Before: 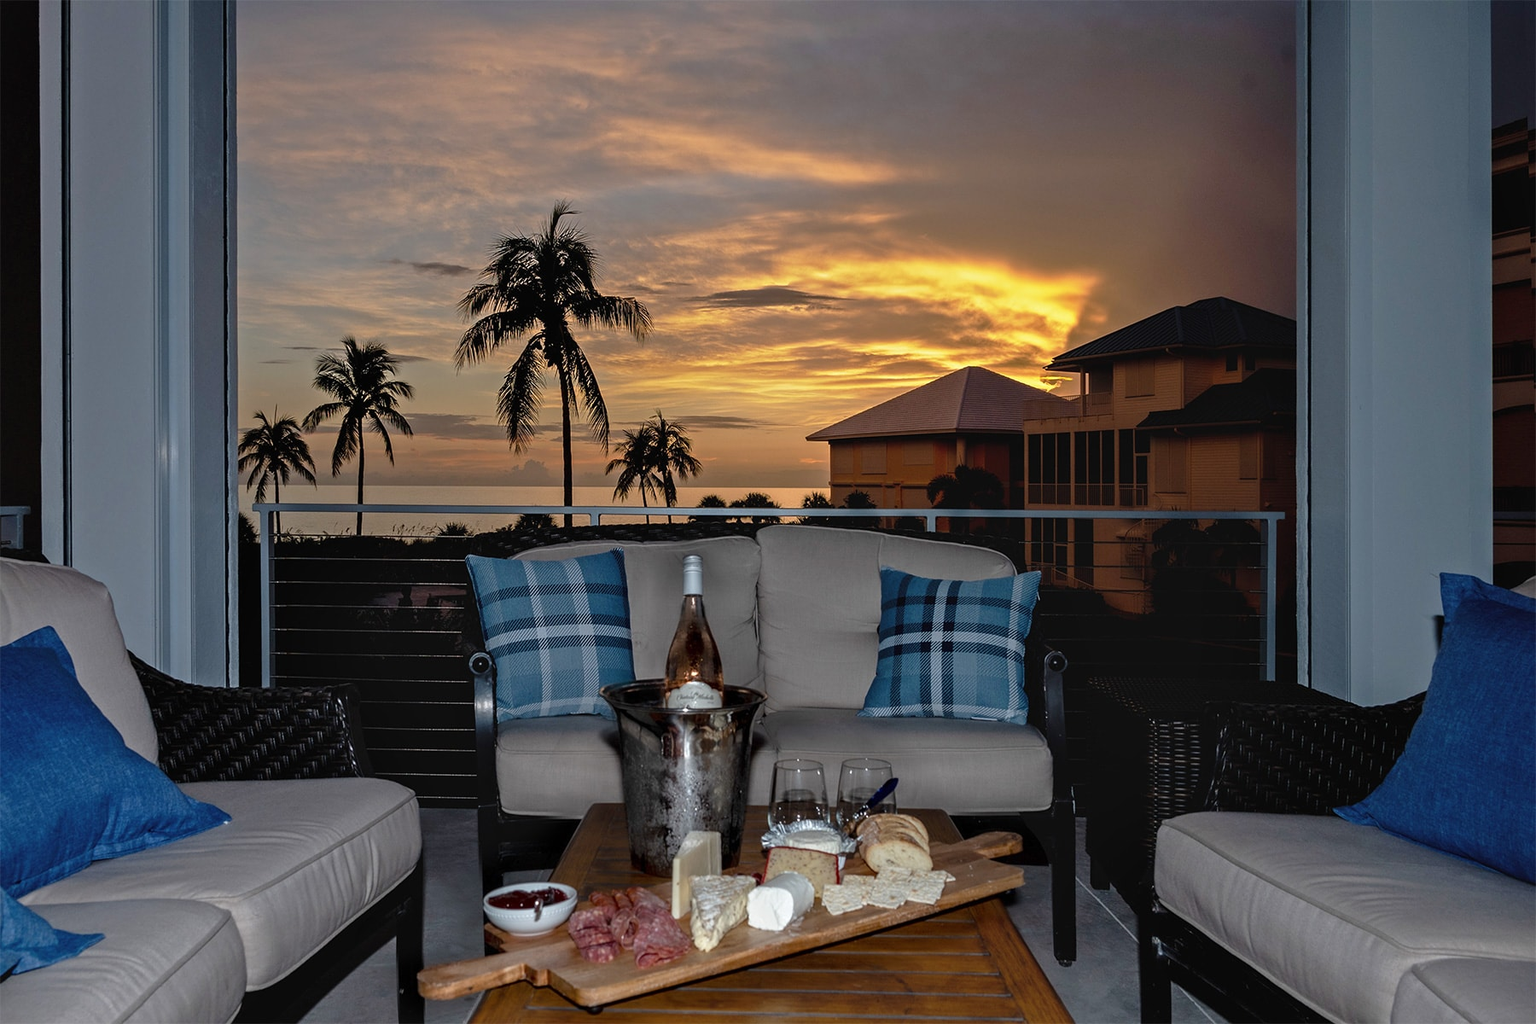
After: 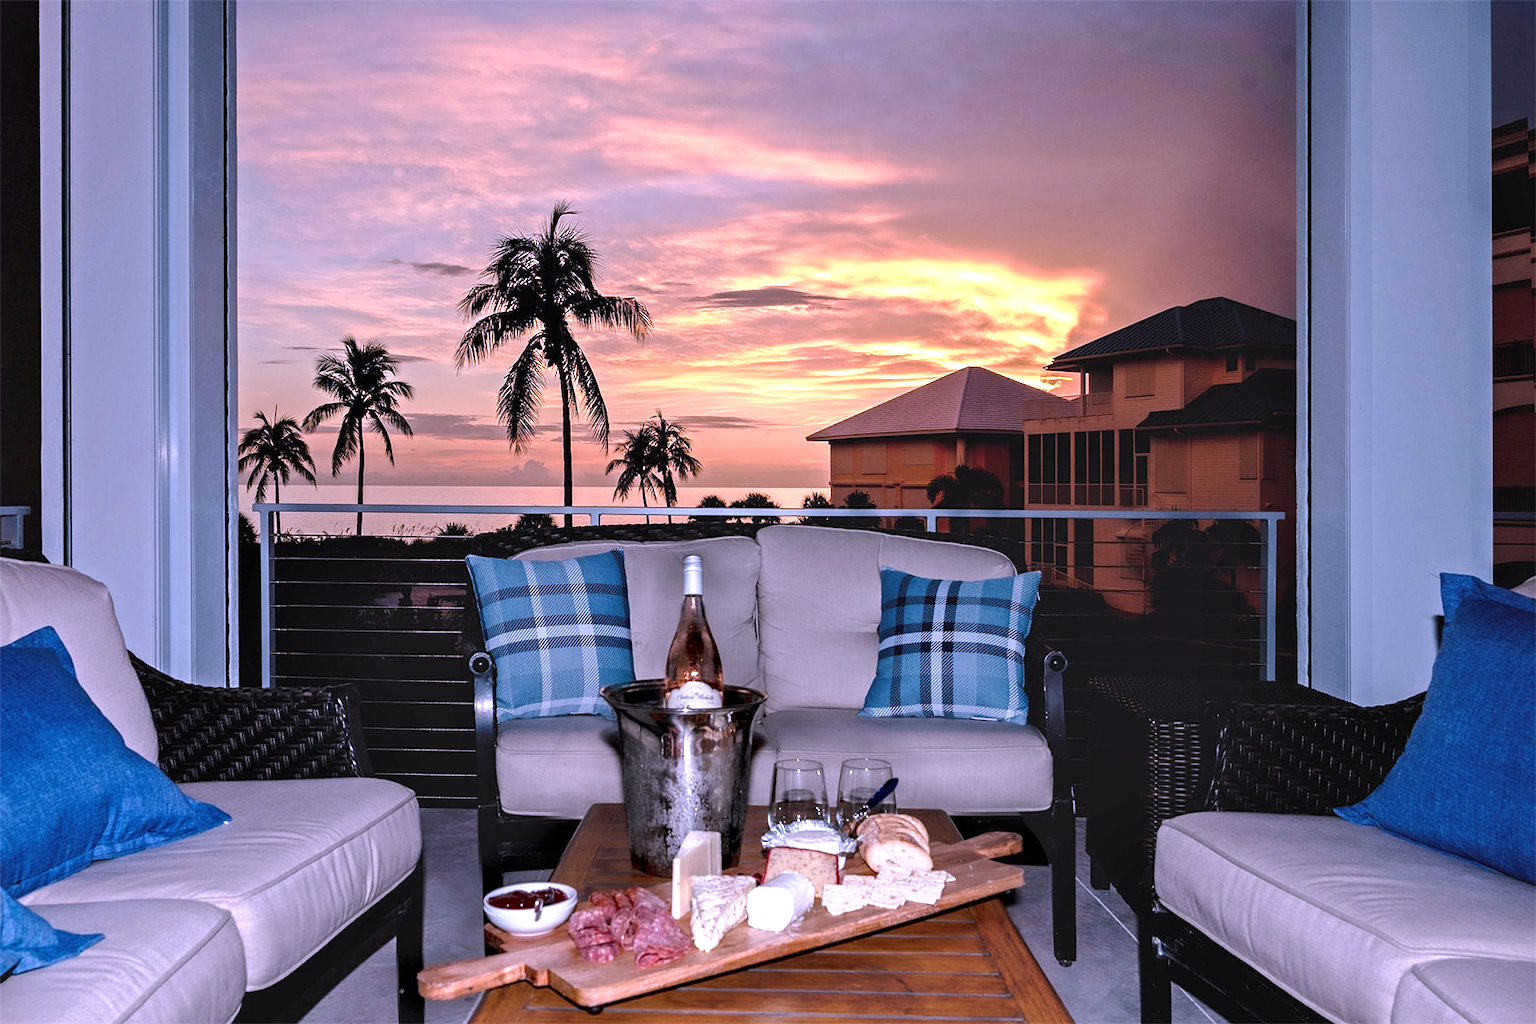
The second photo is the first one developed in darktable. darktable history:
color correction: highlights a* 15.04, highlights b* -24.97
exposure: black level correction 0.001, exposure 1.129 EV, compensate exposure bias true, compensate highlight preservation false
